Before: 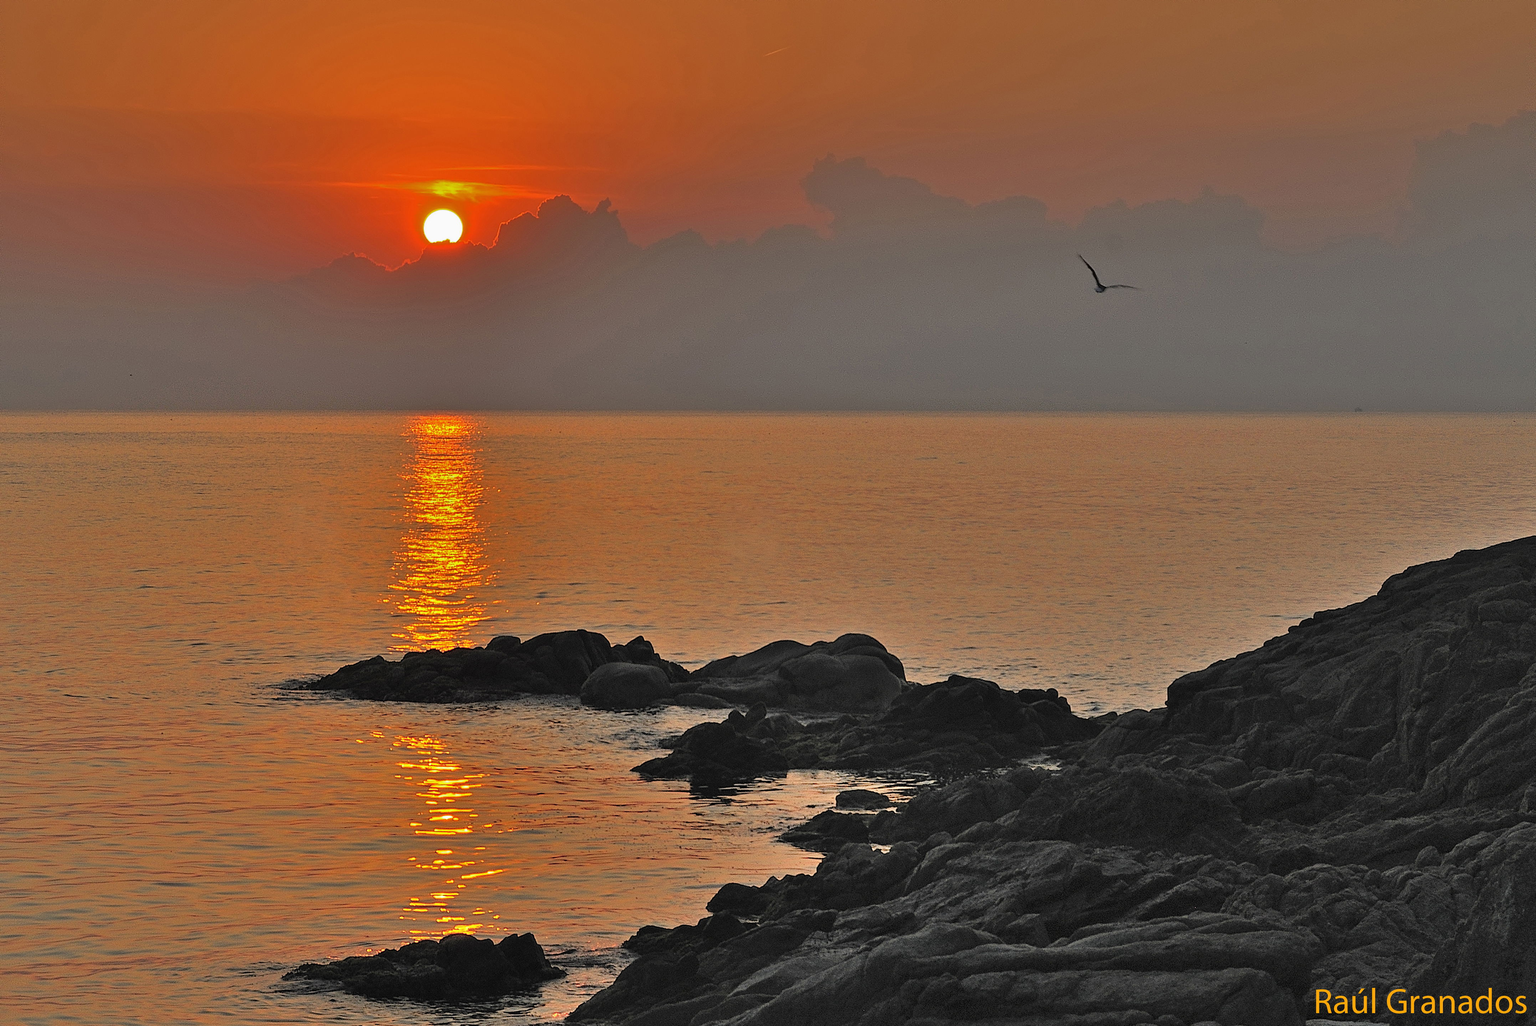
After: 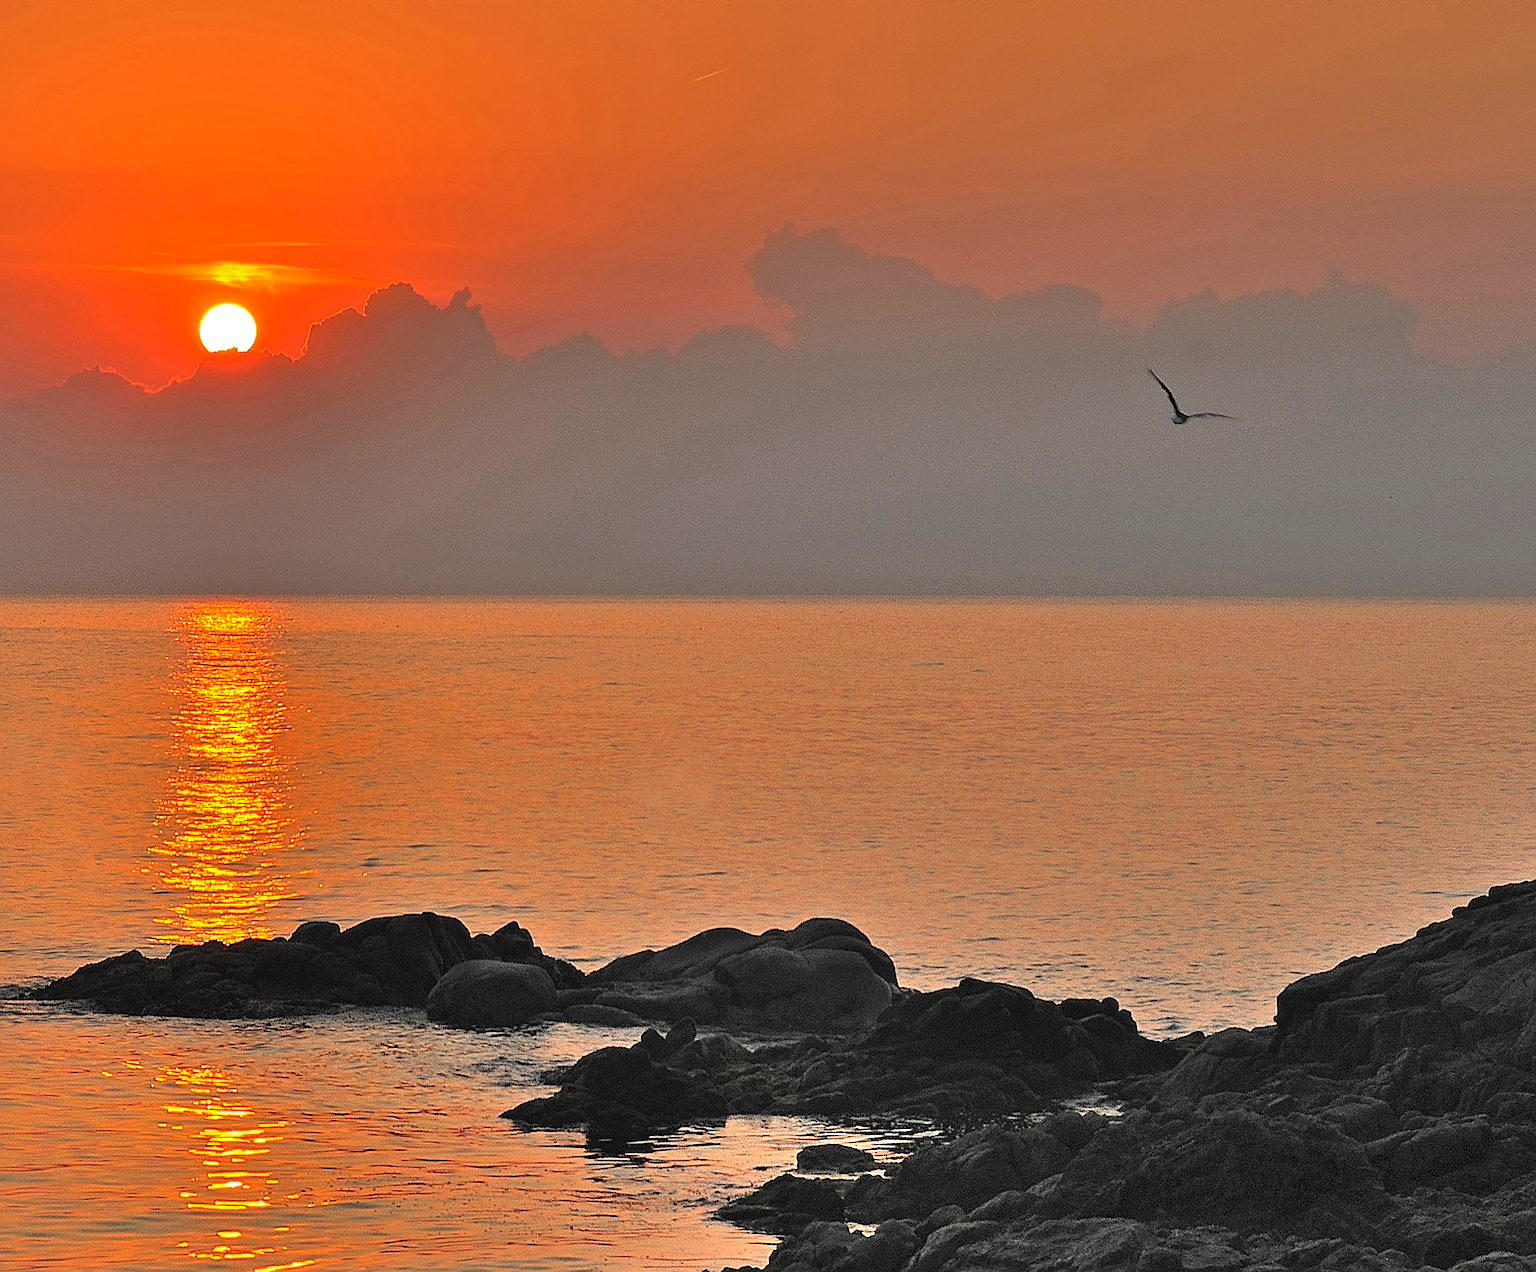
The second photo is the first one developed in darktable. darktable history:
crop: left 18.63%, right 12.32%, bottom 14.363%
exposure: black level correction -0.002, exposure 0.712 EV, compensate exposure bias true, compensate highlight preservation false
sharpen: on, module defaults
